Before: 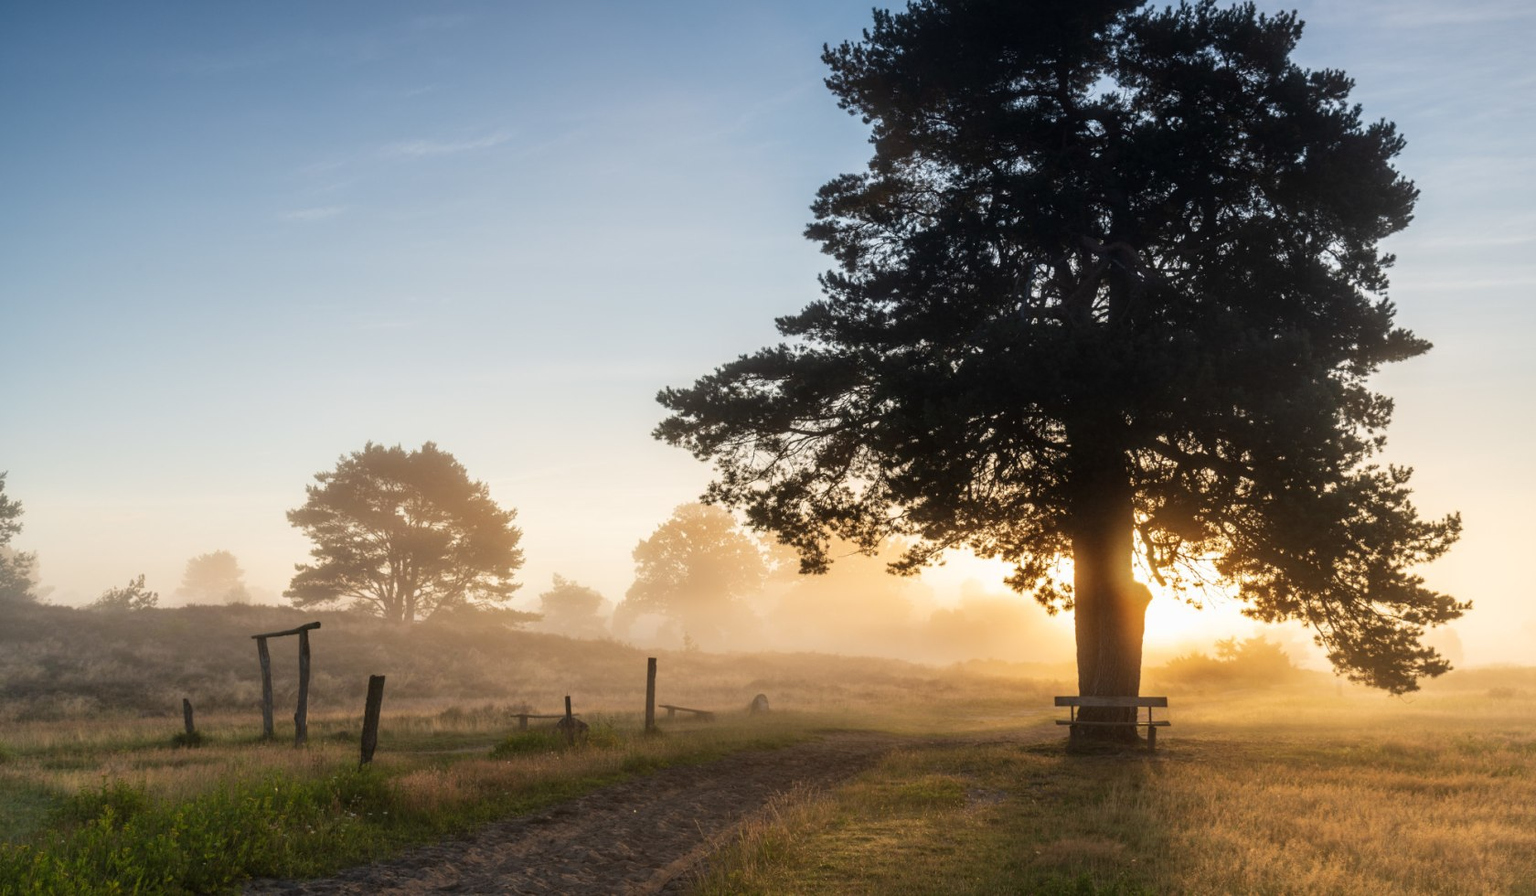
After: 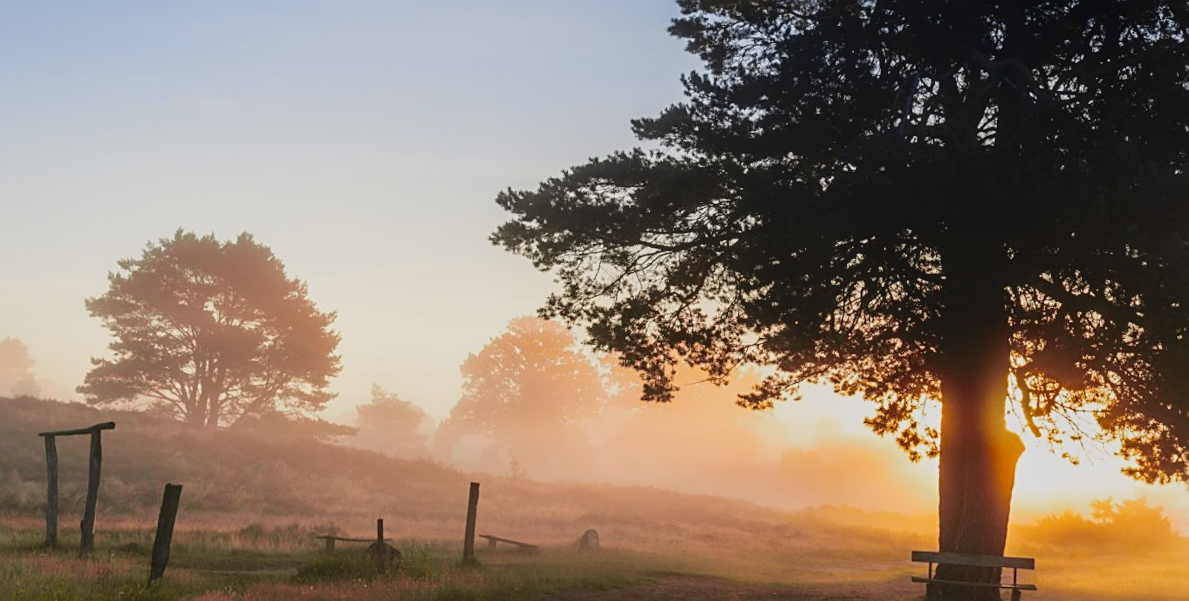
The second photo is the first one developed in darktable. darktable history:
crop and rotate: angle -3.37°, left 9.79%, top 20.73%, right 12.42%, bottom 11.82%
tone curve: curves: ch0 [(0, 0) (0.087, 0.054) (0.281, 0.245) (0.532, 0.514) (0.835, 0.818) (0.994, 0.955)]; ch1 [(0, 0) (0.27, 0.195) (0.406, 0.435) (0.452, 0.474) (0.495, 0.5) (0.514, 0.508) (0.537, 0.556) (0.654, 0.689) (1, 1)]; ch2 [(0, 0) (0.269, 0.299) (0.459, 0.441) (0.498, 0.499) (0.523, 0.52) (0.551, 0.549) (0.633, 0.625) (0.659, 0.681) (0.718, 0.764) (1, 1)], color space Lab, independent channels, preserve colors none
local contrast: highlights 68%, shadows 68%, detail 82%, midtone range 0.325
sharpen: on, module defaults
levels: mode automatic, black 0.023%, white 99.97%, levels [0.062, 0.494, 0.925]
